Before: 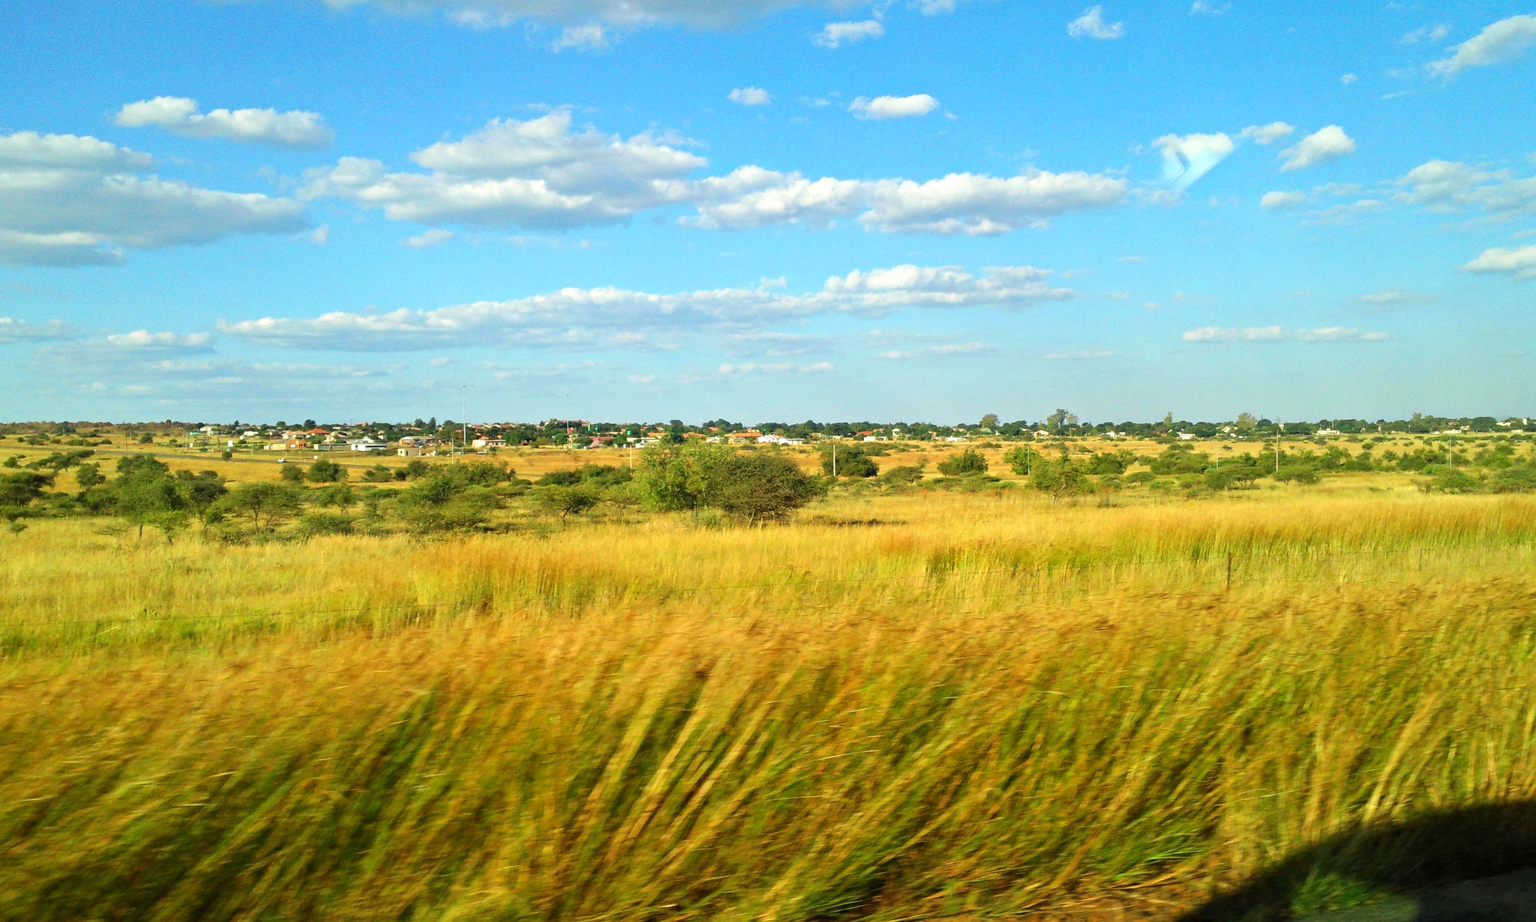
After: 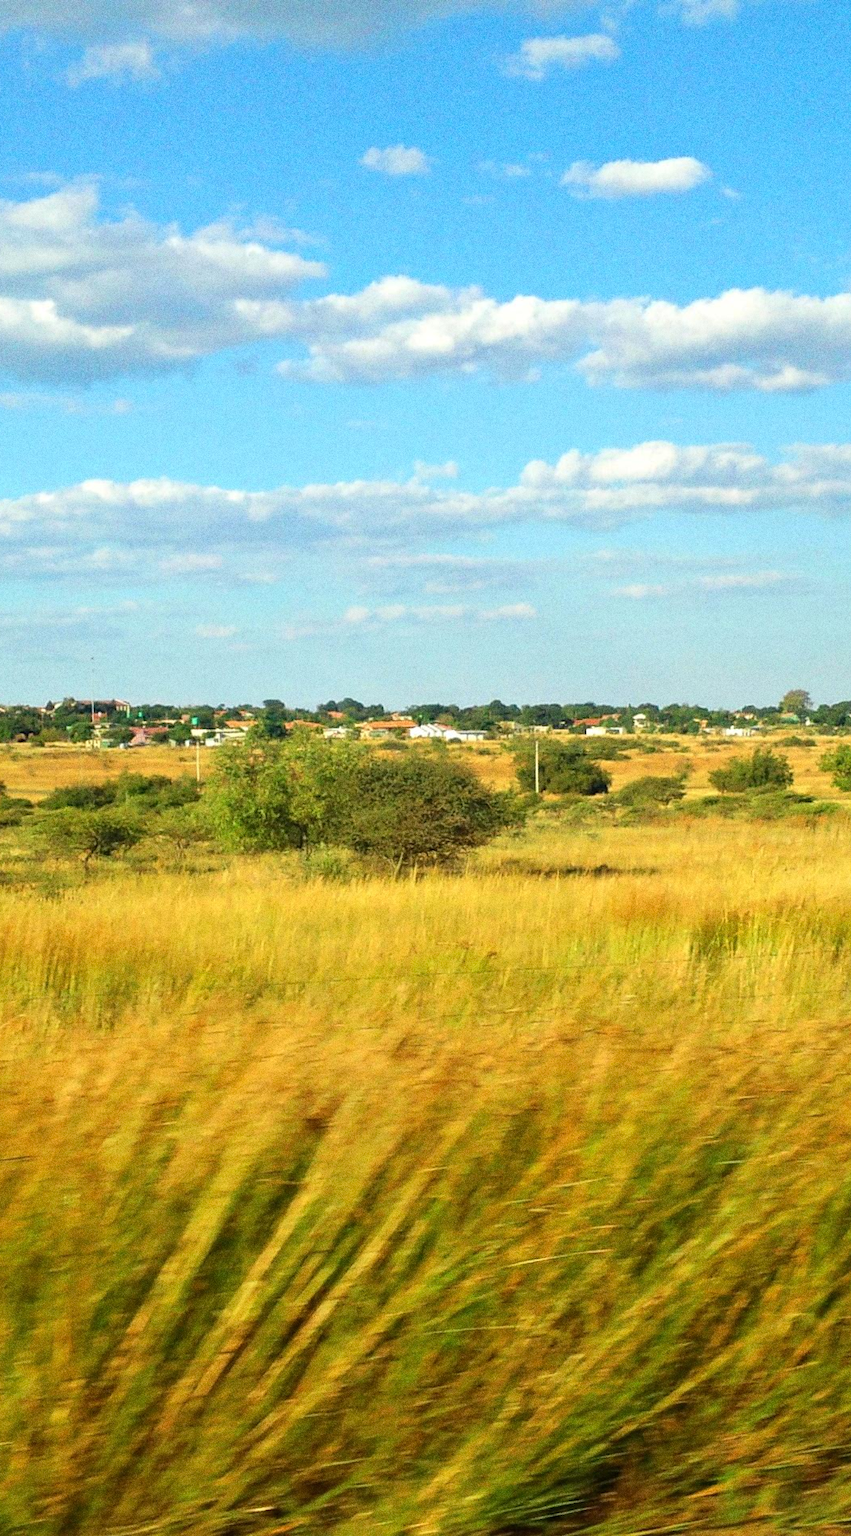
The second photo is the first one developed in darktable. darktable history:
grain: coarseness 0.09 ISO, strength 40%
crop: left 33.36%, right 33.36%
